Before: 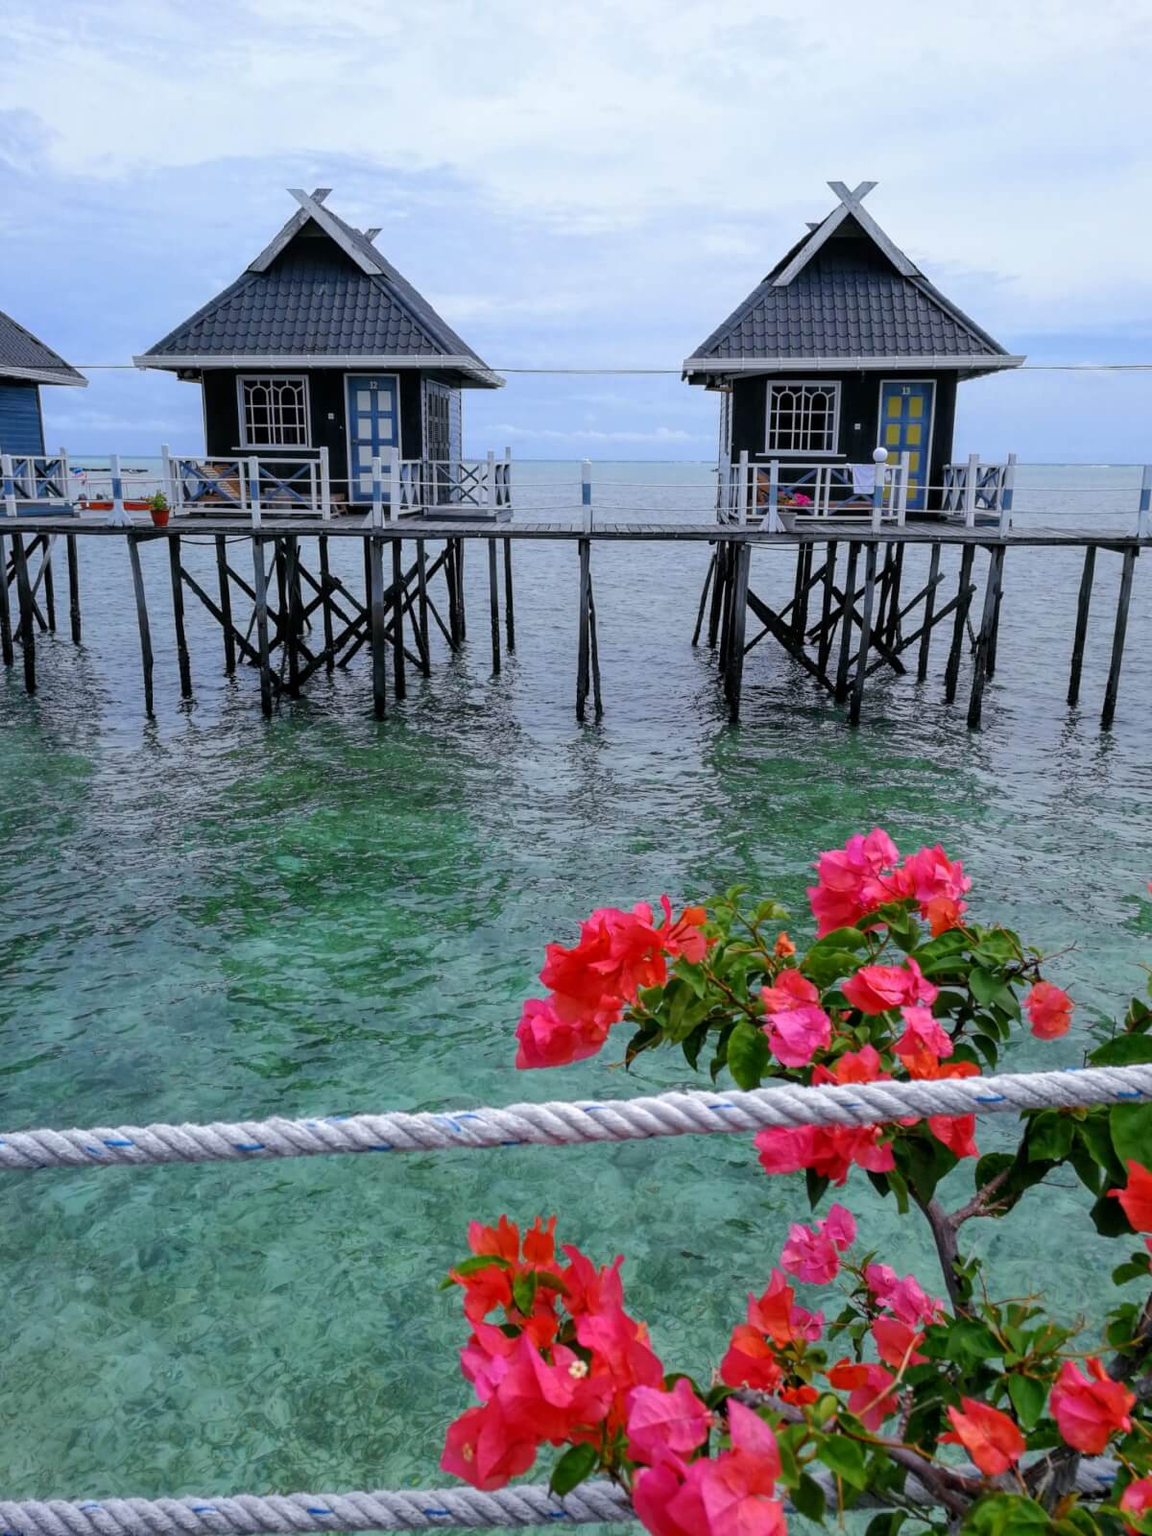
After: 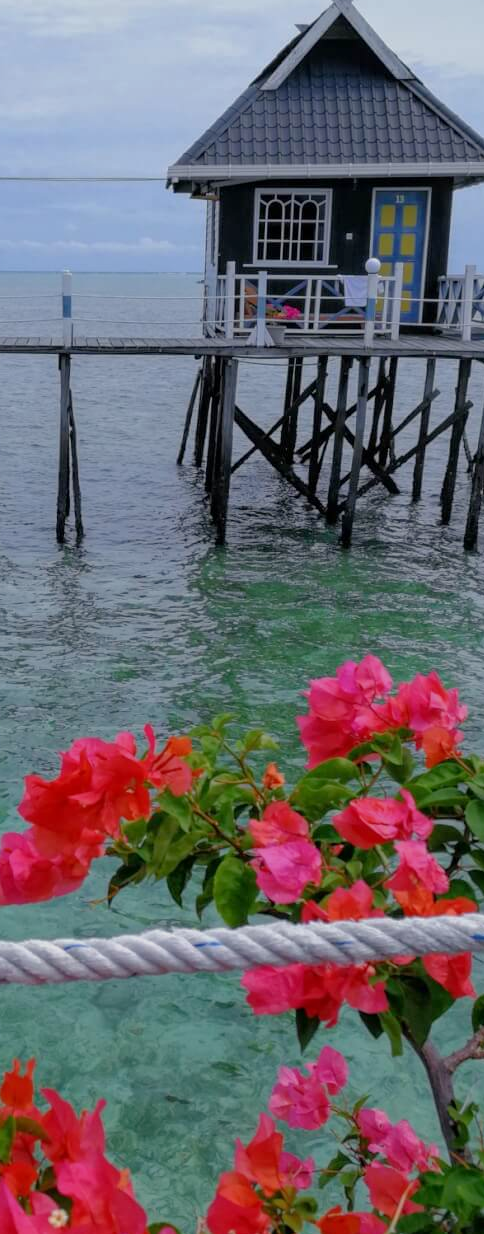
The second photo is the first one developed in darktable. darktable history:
crop: left 45.389%, top 13.052%, right 14.209%, bottom 9.817%
tone equalizer: -8 EV 0.274 EV, -7 EV 0.389 EV, -6 EV 0.411 EV, -5 EV 0.24 EV, -3 EV -0.244 EV, -2 EV -0.415 EV, -1 EV -0.441 EV, +0 EV -0.266 EV, edges refinement/feathering 500, mask exposure compensation -1.57 EV, preserve details no
